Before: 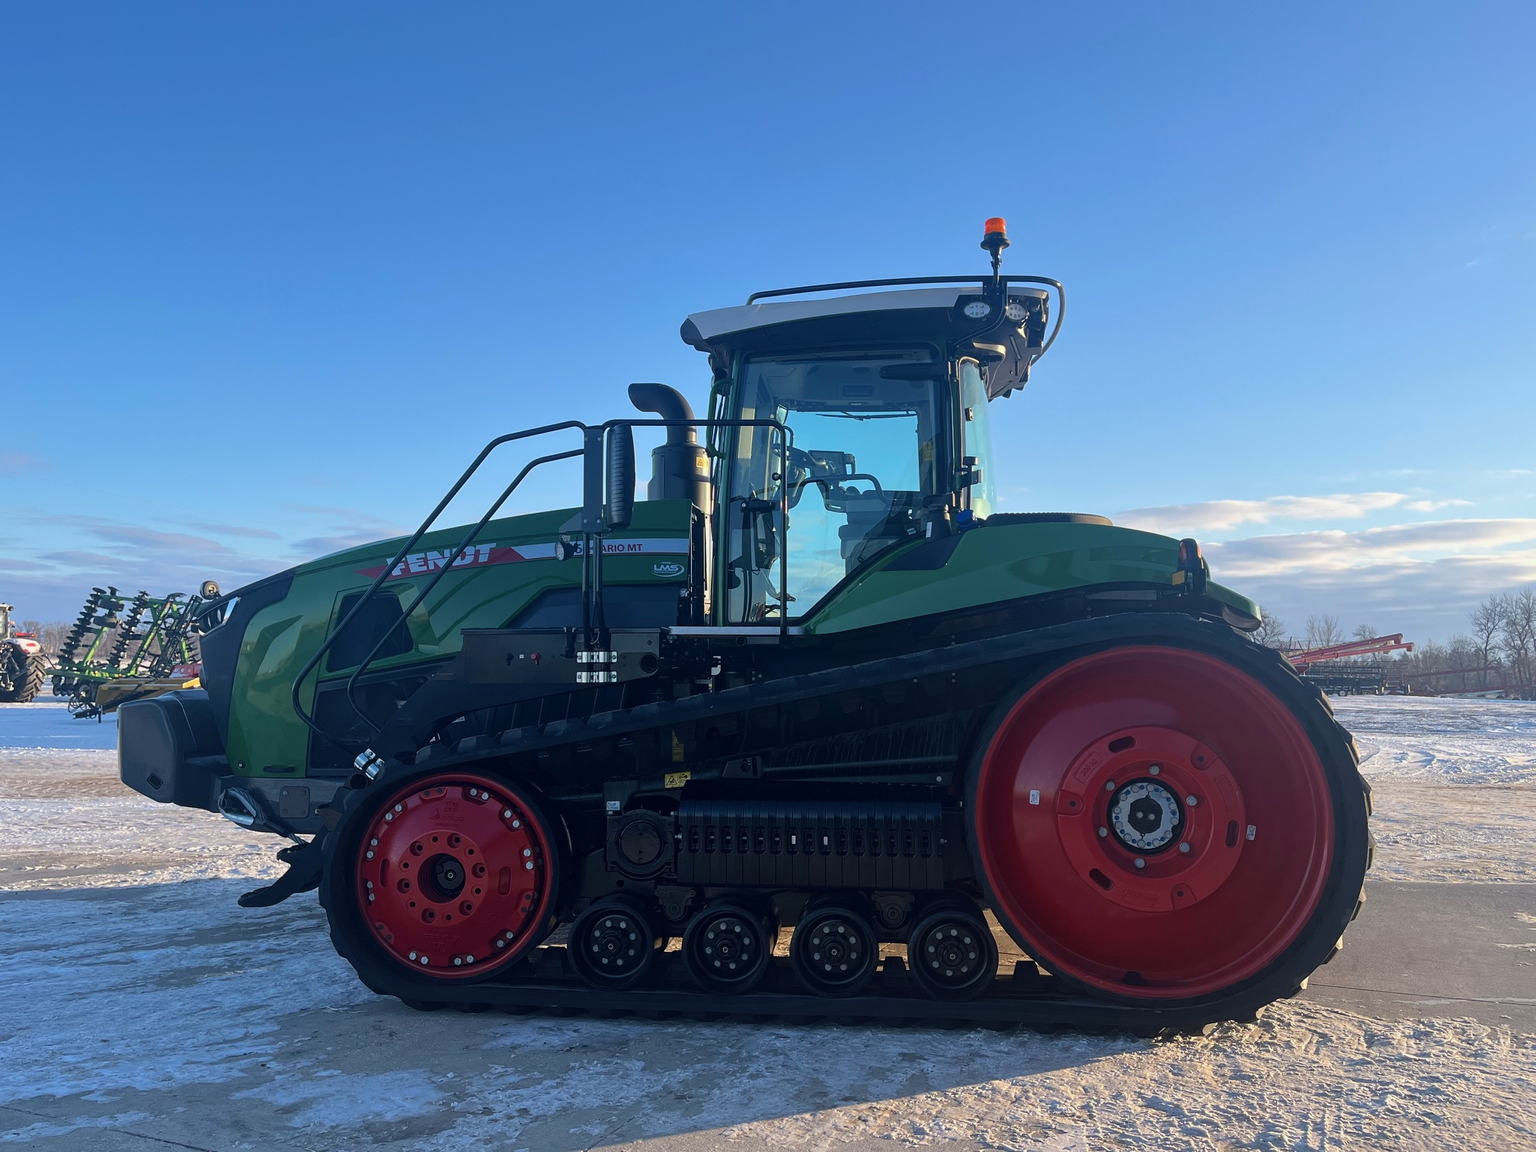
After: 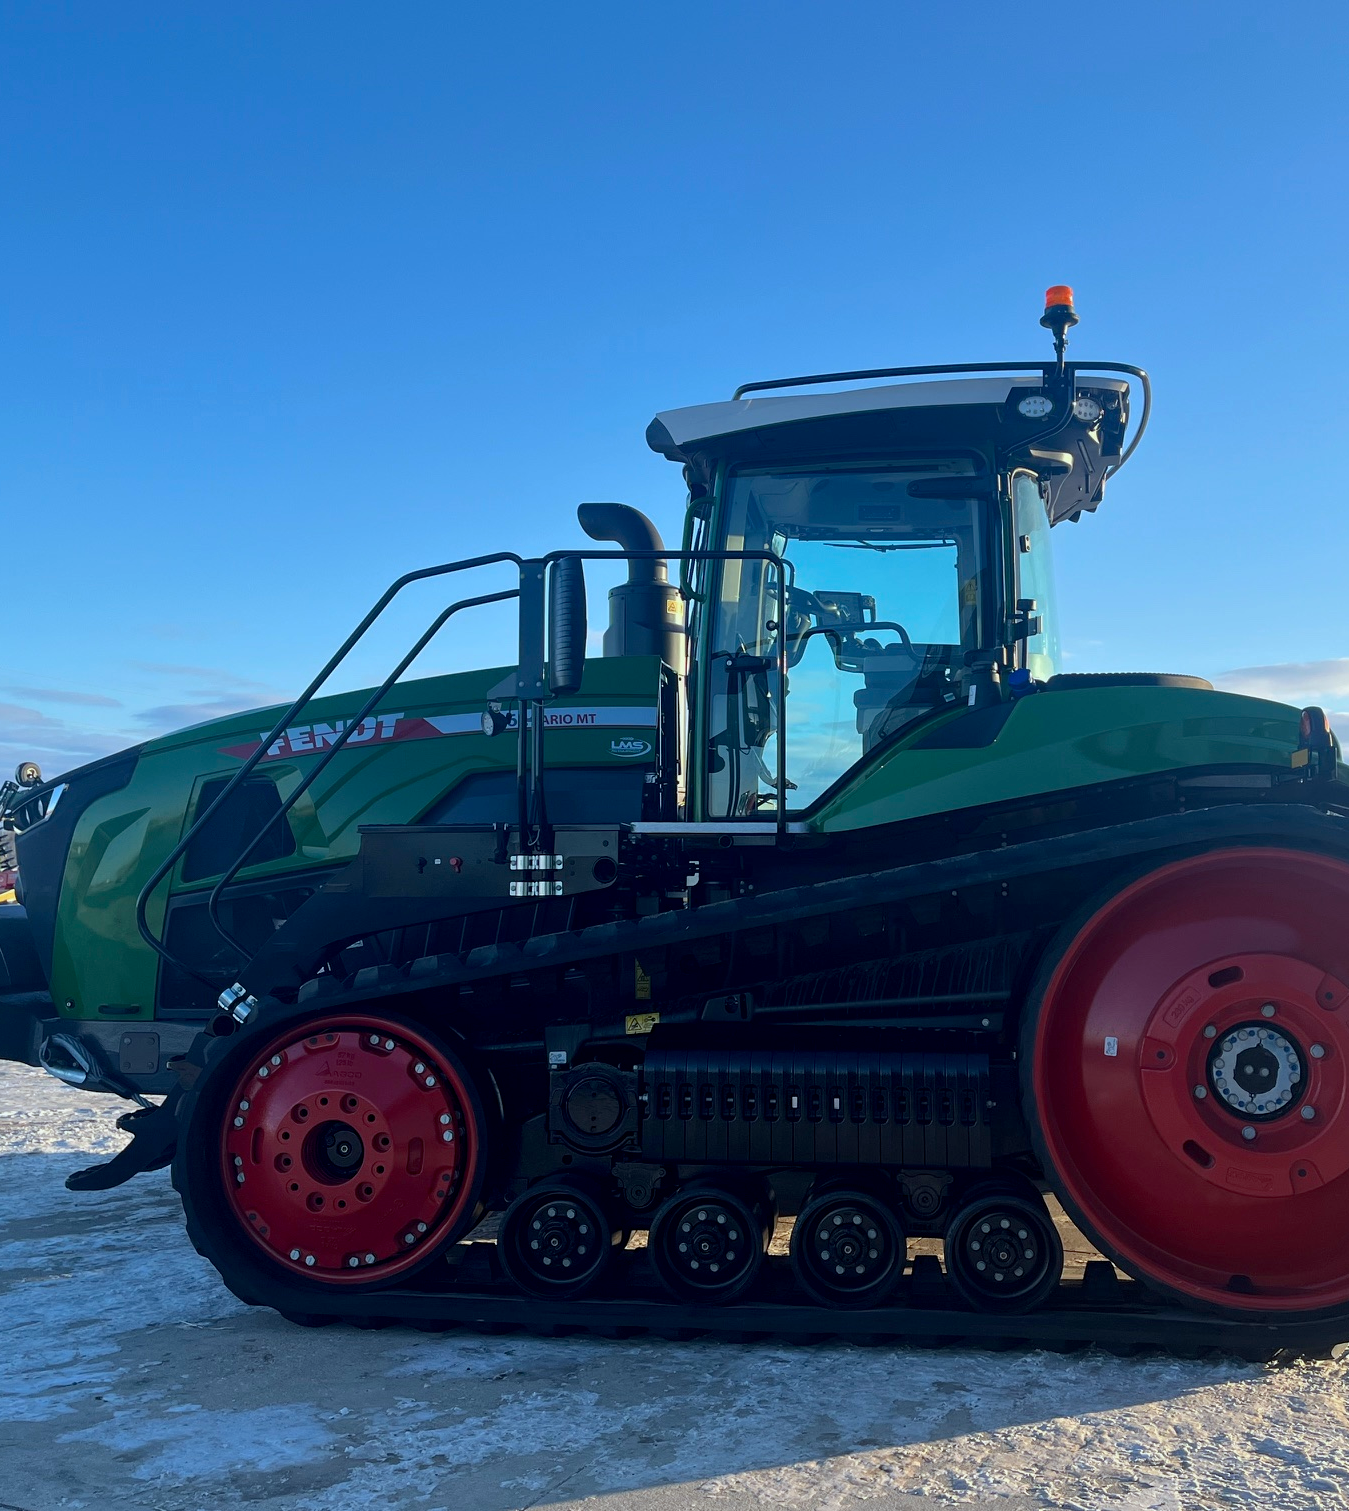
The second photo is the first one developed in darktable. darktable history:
color calibration: illuminant as shot in camera, x 0.359, y 0.362, temperature 4569.57 K
crop and rotate: left 12.285%, right 20.778%
